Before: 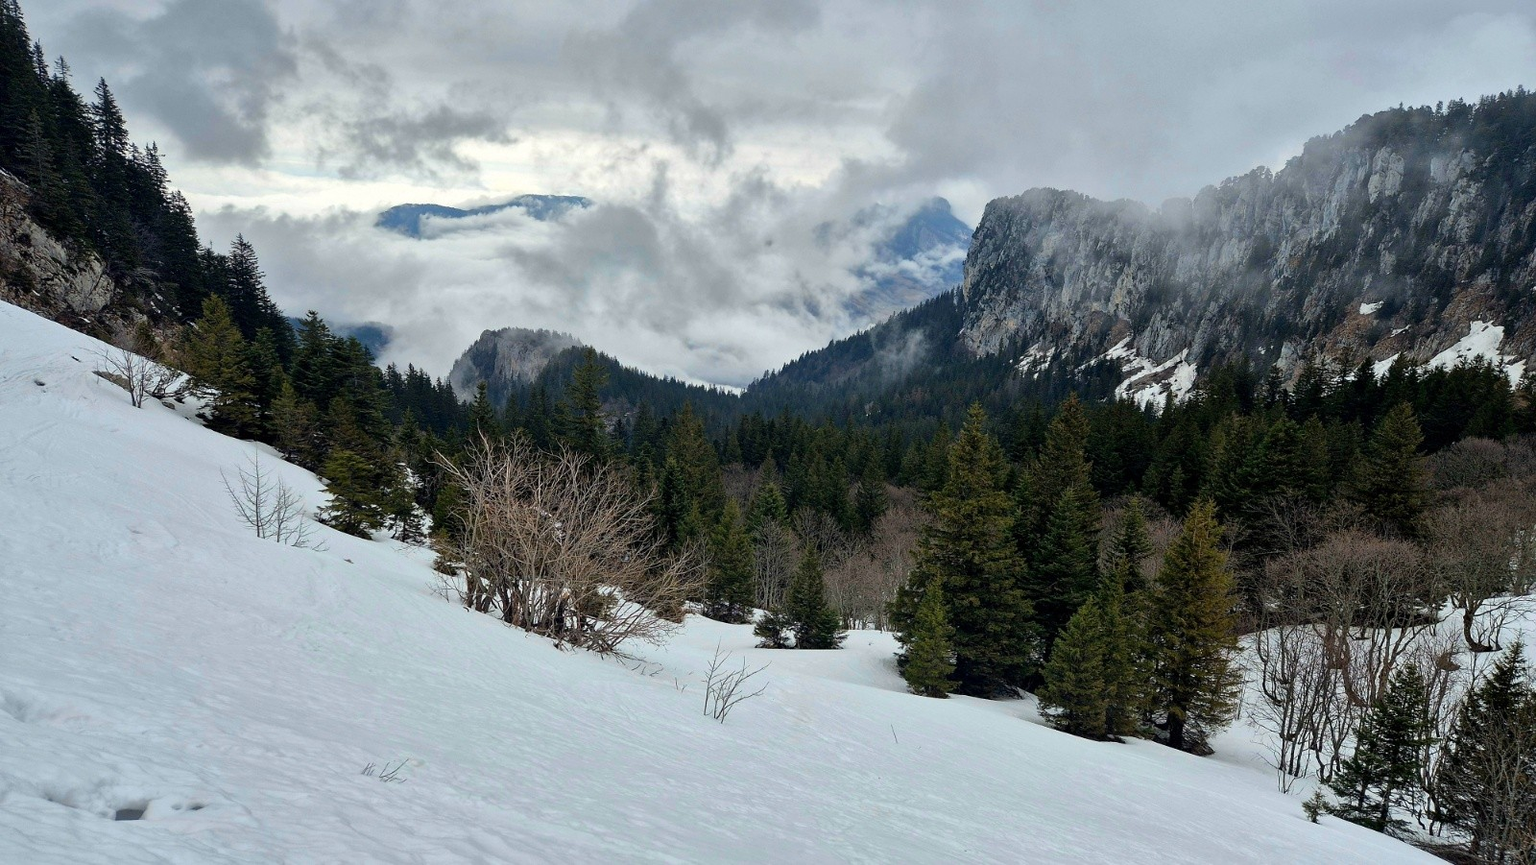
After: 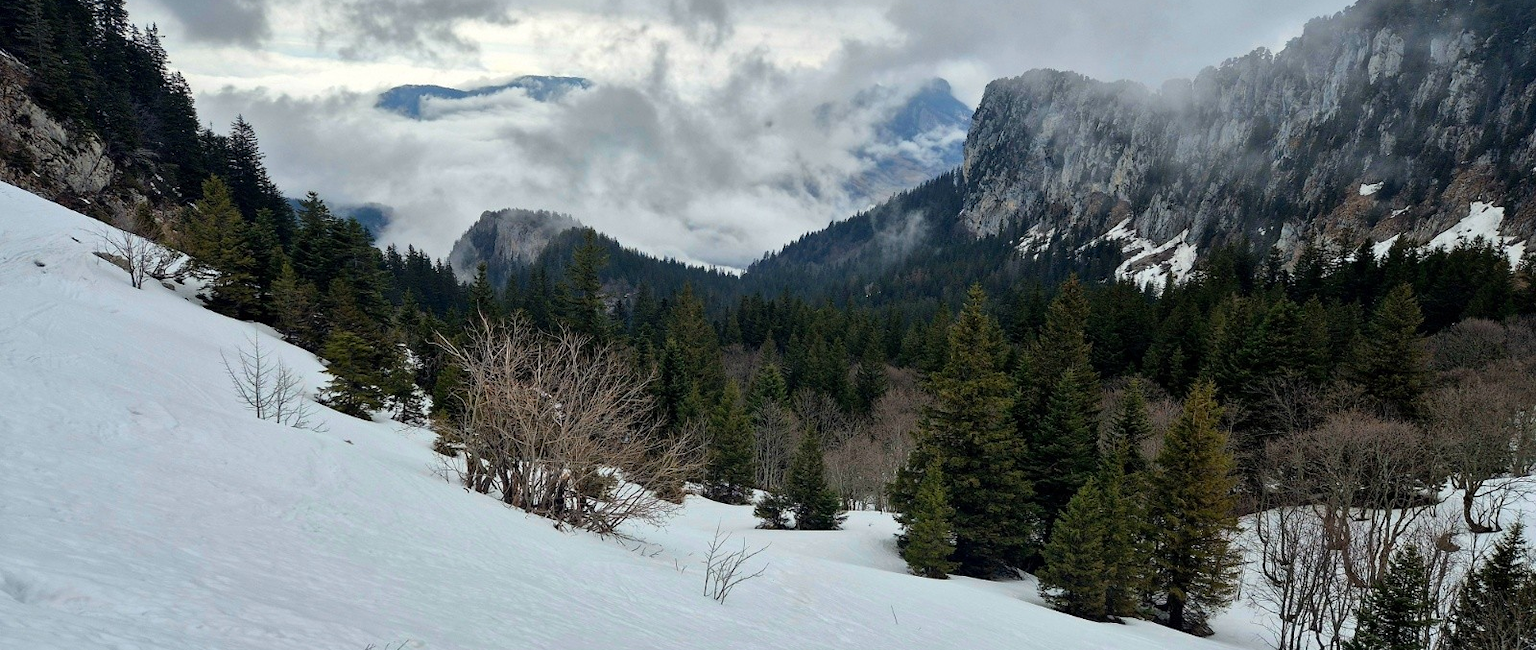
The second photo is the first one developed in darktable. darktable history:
crop: top 13.852%, bottom 10.874%
